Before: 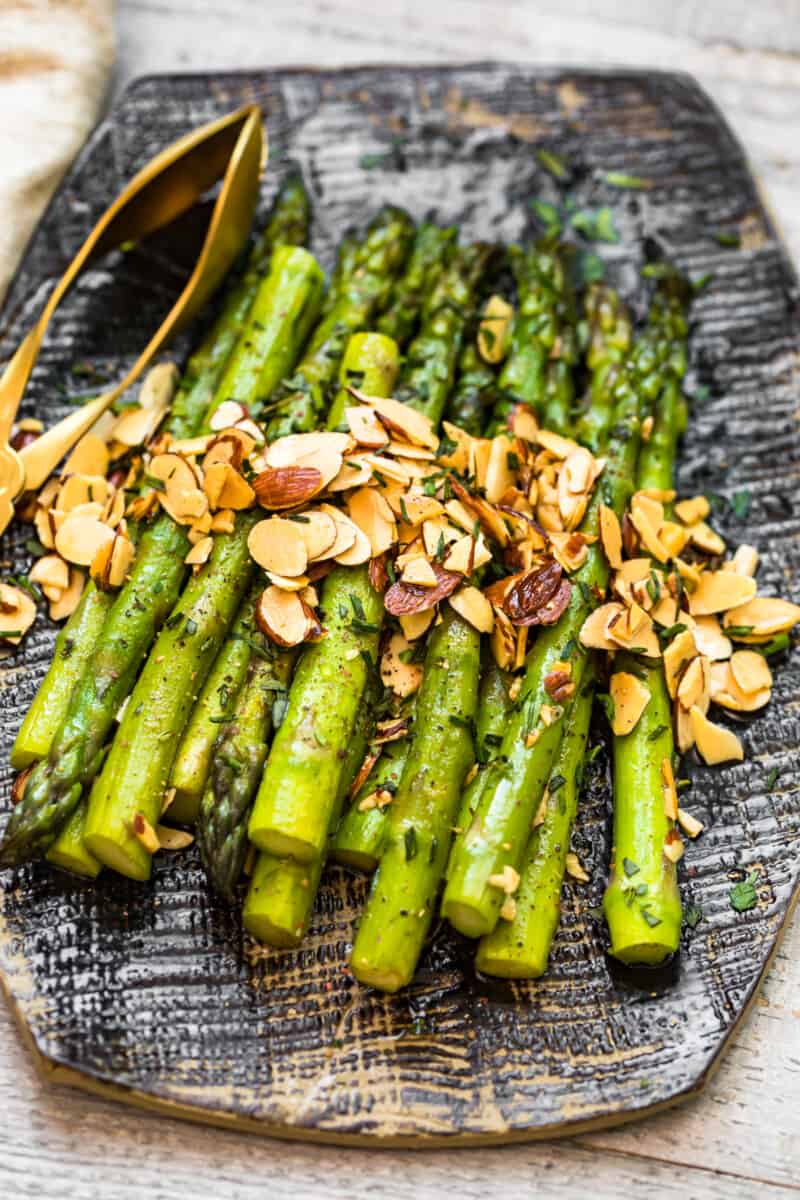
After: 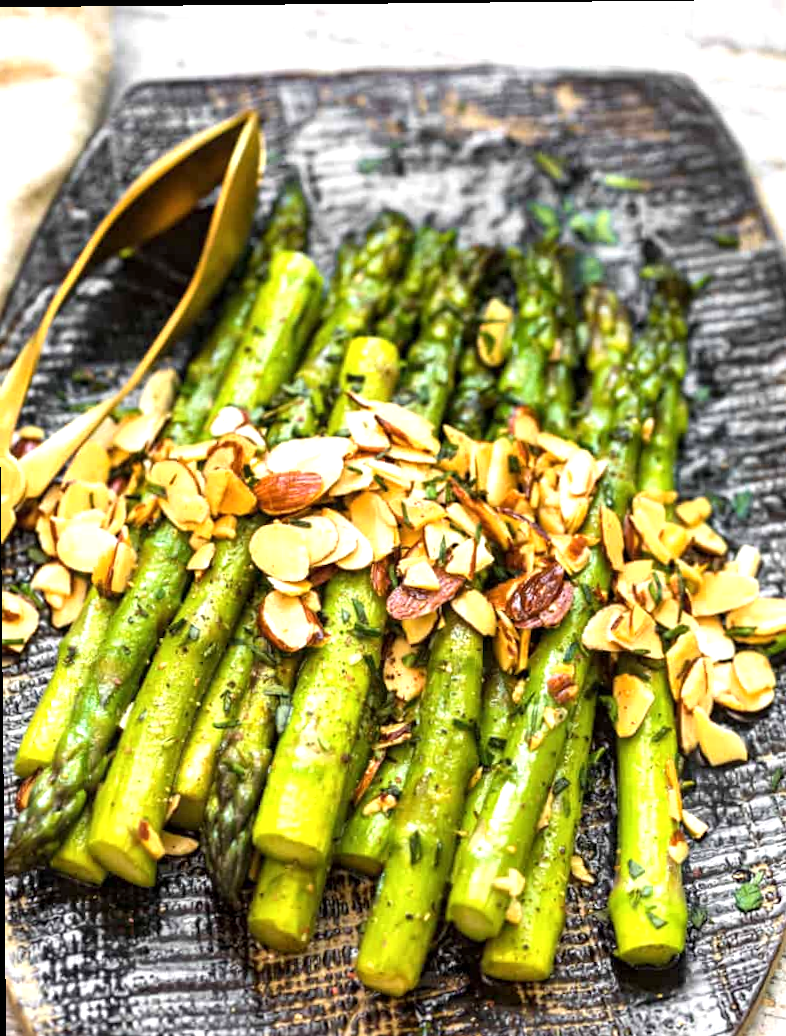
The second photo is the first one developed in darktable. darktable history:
crop and rotate: angle 0.561°, left 0.431%, right 2.621%, bottom 14.152%
exposure: exposure 0.602 EV, compensate highlight preservation false
local contrast: highlights 102%, shadows 97%, detail 119%, midtone range 0.2
